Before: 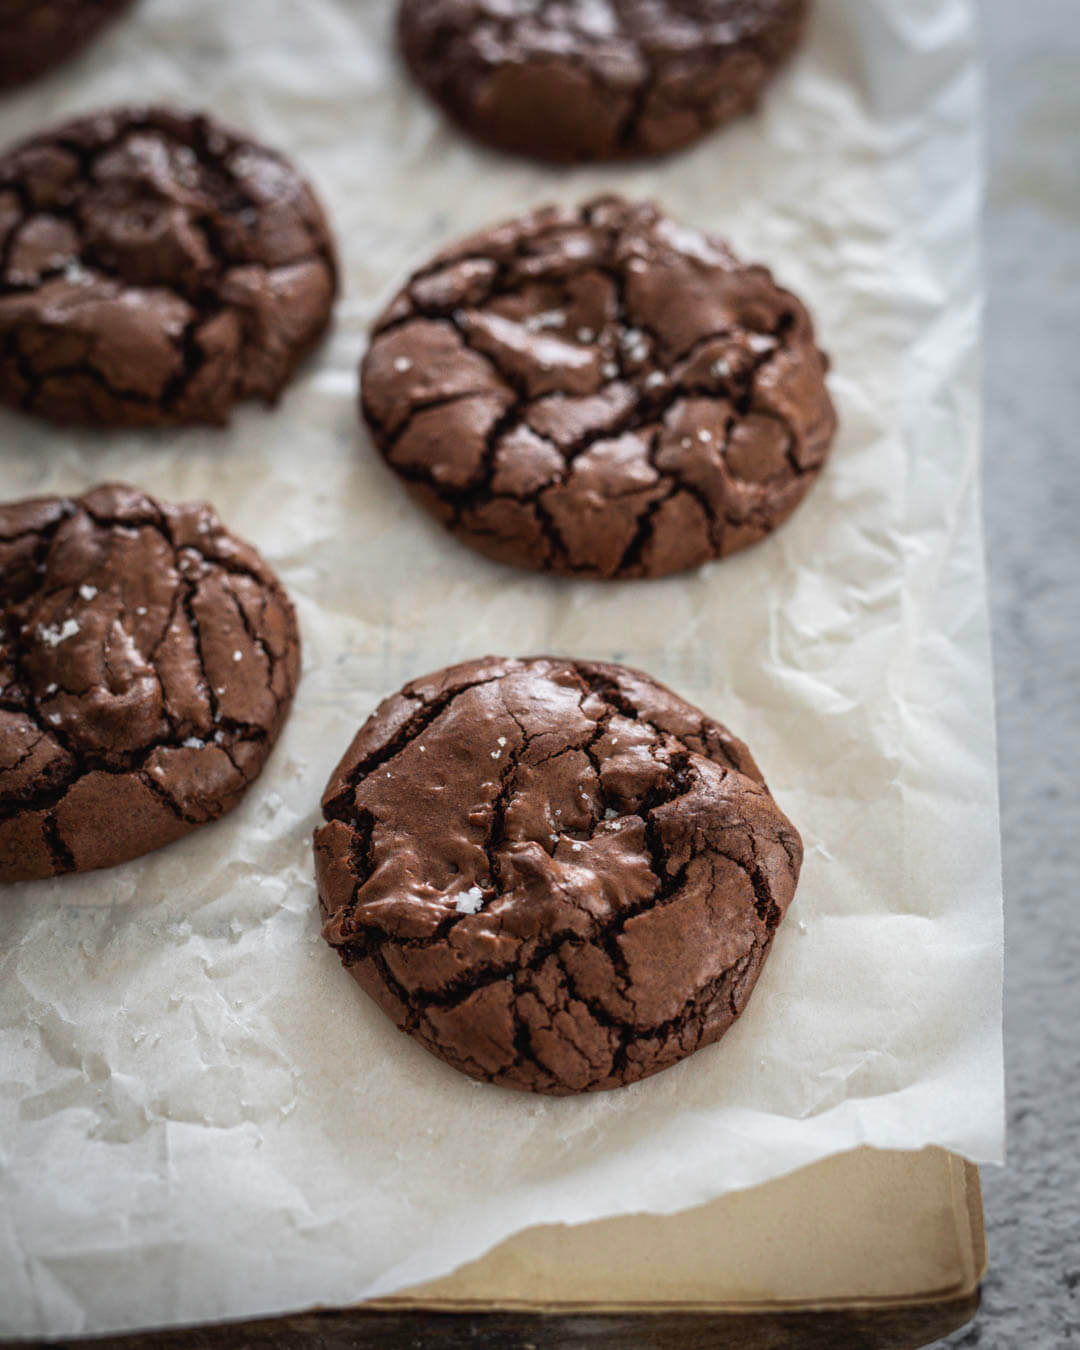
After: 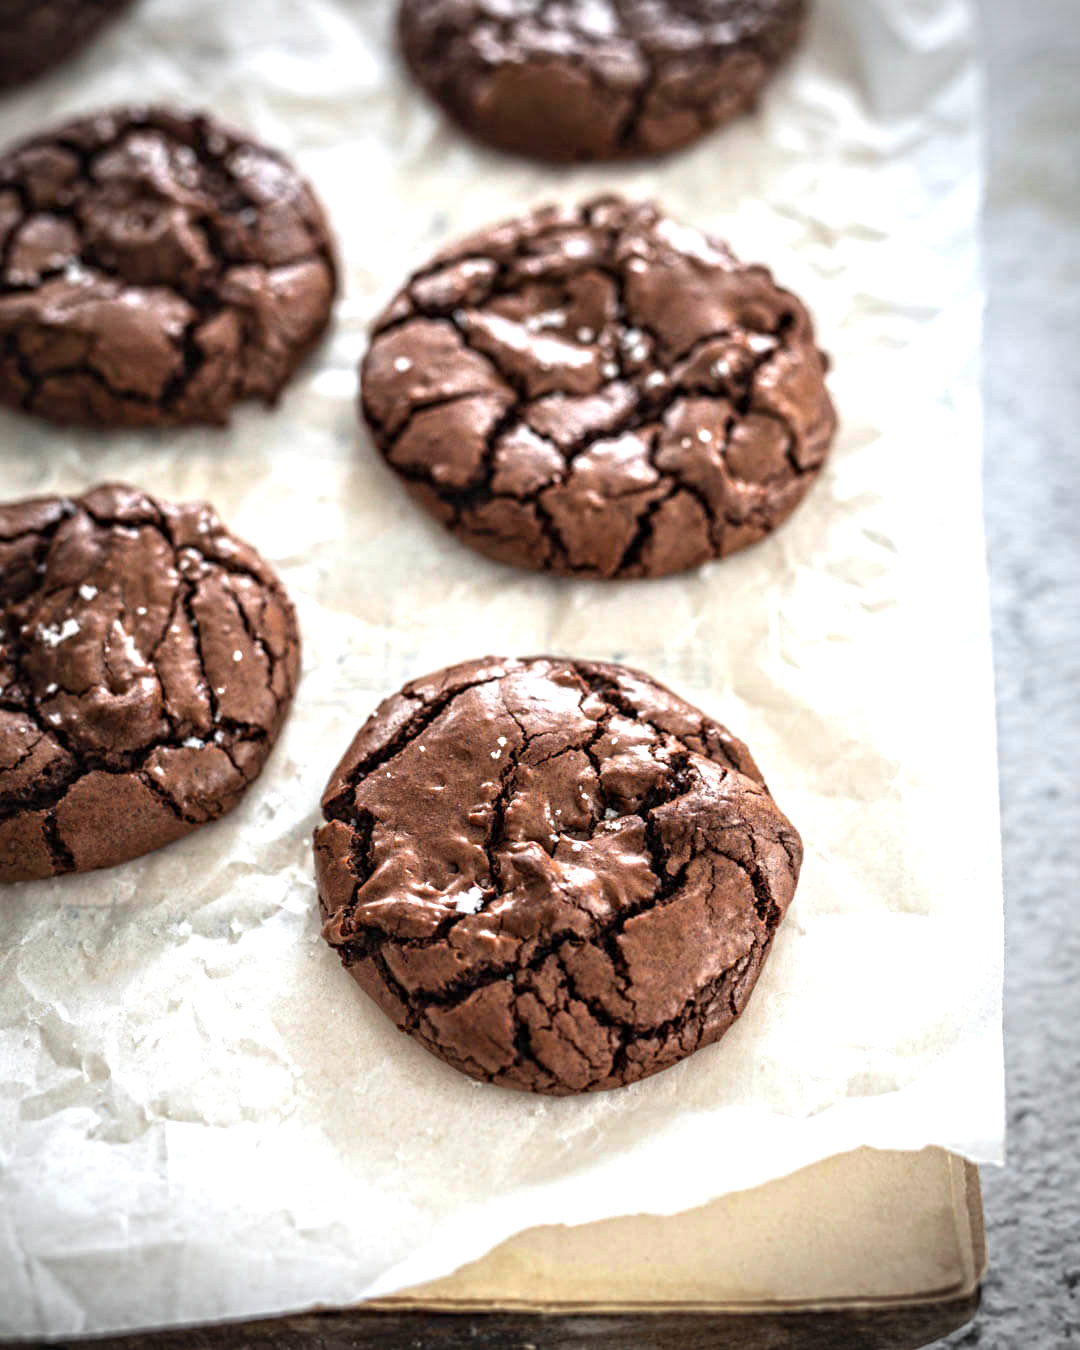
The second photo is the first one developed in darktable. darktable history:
contrast equalizer: octaves 7, y [[0.5, 0.501, 0.525, 0.597, 0.58, 0.514], [0.5 ×6], [0.5 ×6], [0 ×6], [0 ×6]]
exposure: black level correction 0, exposure 0.891 EV, compensate exposure bias true, compensate highlight preservation false
vignetting: fall-off start 91.13%, saturation -0.653, center (-0.149, 0.013)
